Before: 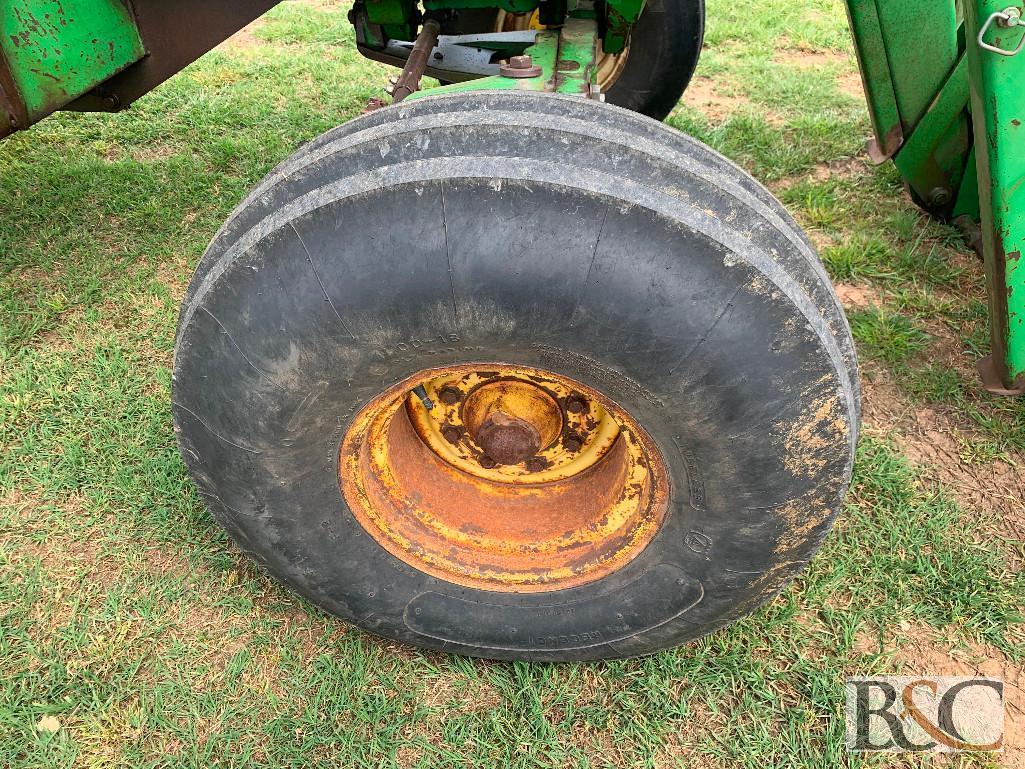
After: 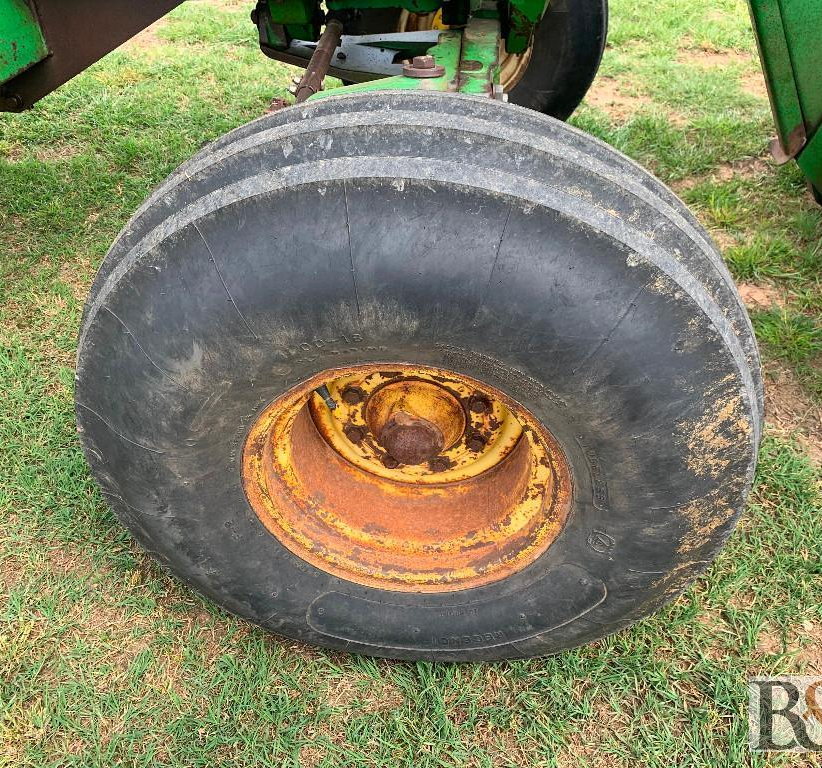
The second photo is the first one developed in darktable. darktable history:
crop and rotate: left 9.515%, right 10.241%
